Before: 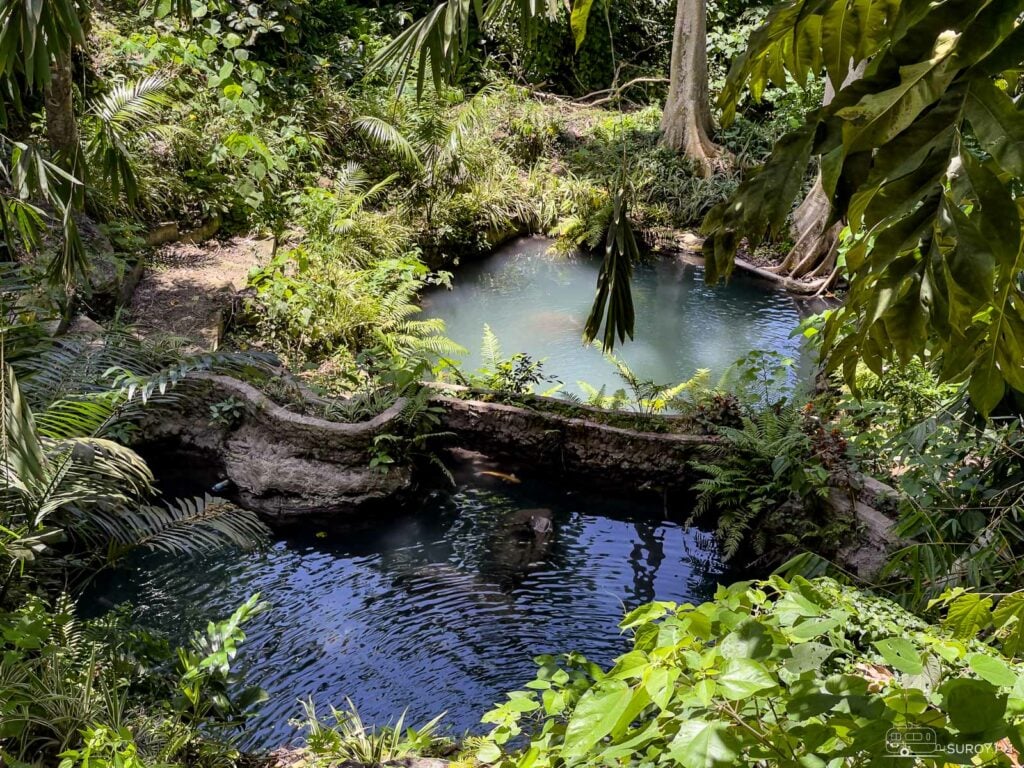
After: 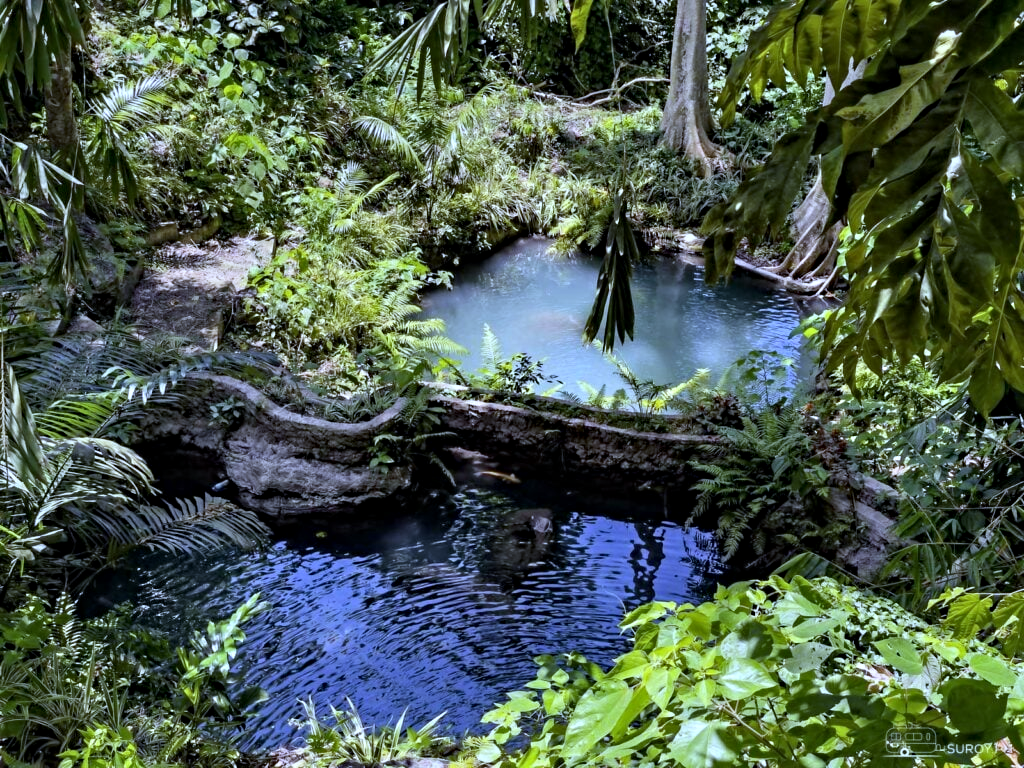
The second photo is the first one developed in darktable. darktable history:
white balance: red 0.871, blue 1.249
contrast equalizer: y [[0.5, 0.5, 0.501, 0.63, 0.504, 0.5], [0.5 ×6], [0.5 ×6], [0 ×6], [0 ×6]]
